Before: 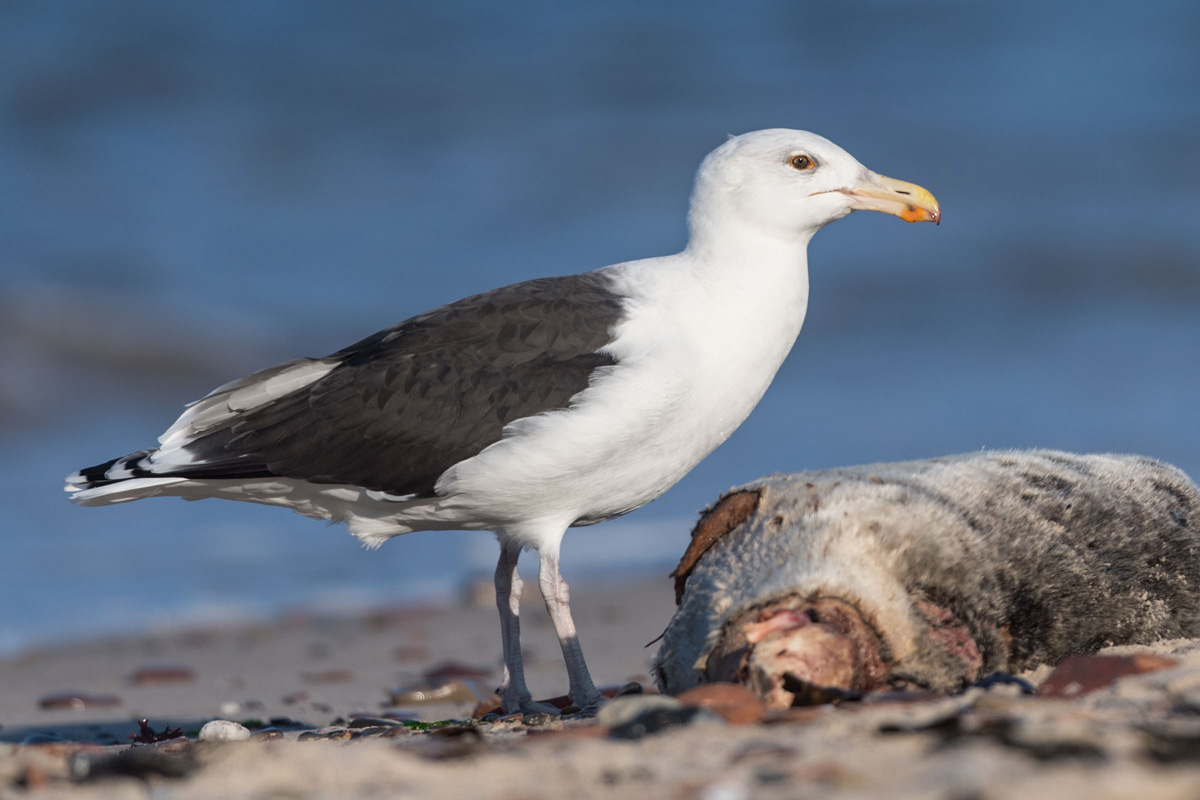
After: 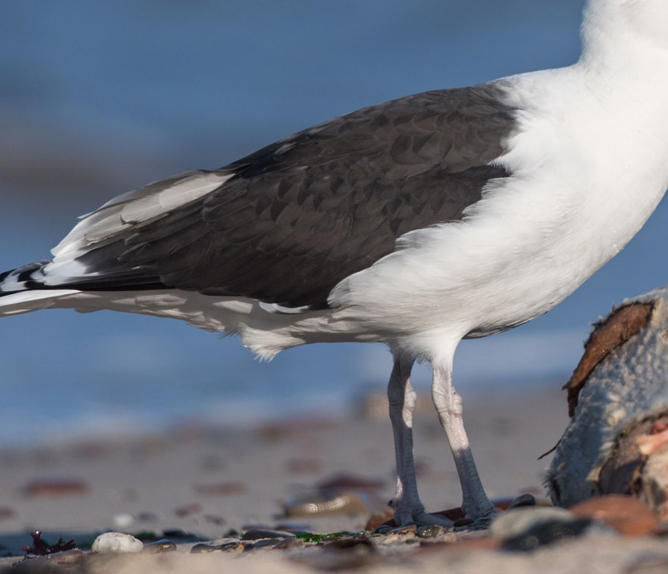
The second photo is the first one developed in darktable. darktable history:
crop: left 8.919%, top 23.623%, right 35.14%, bottom 4.612%
